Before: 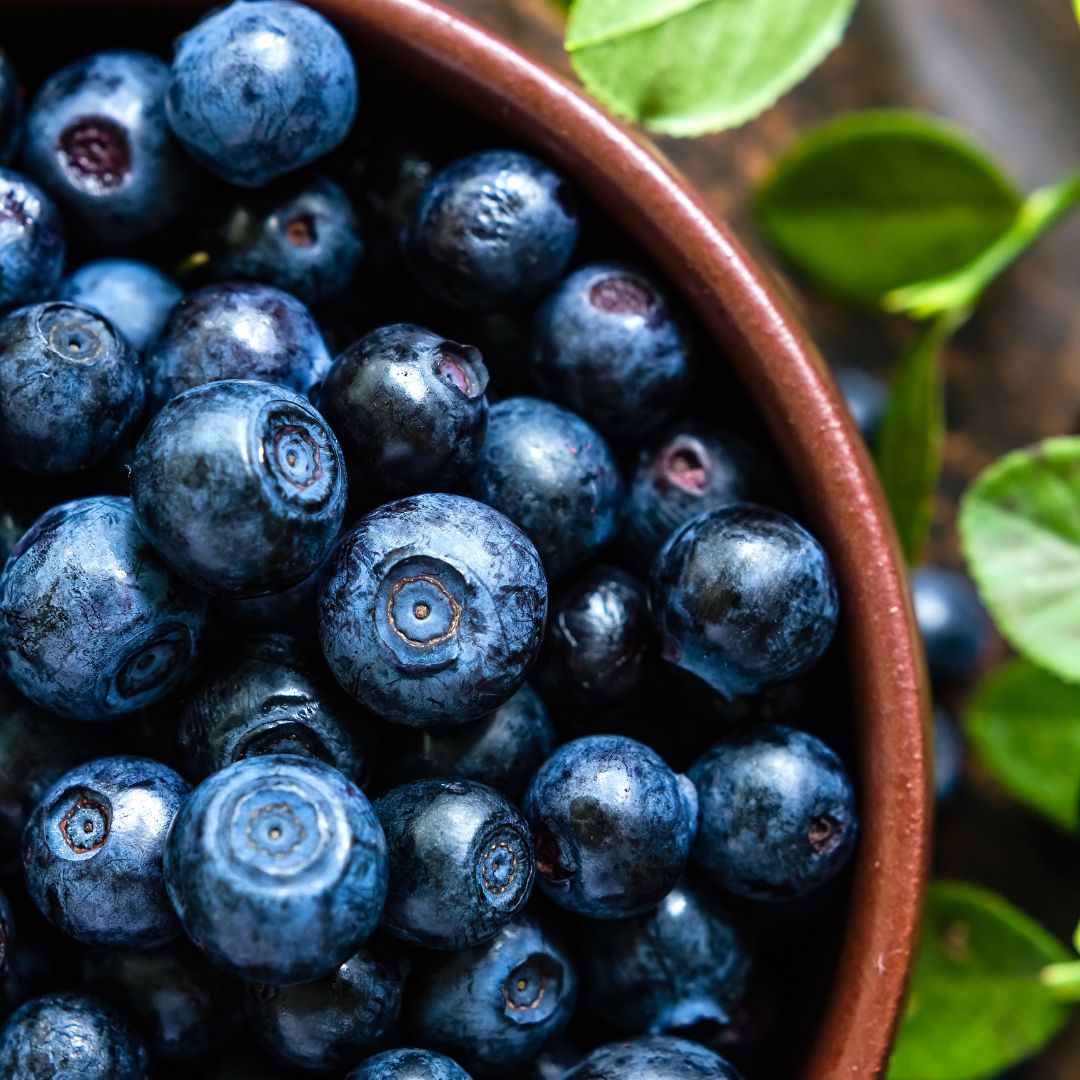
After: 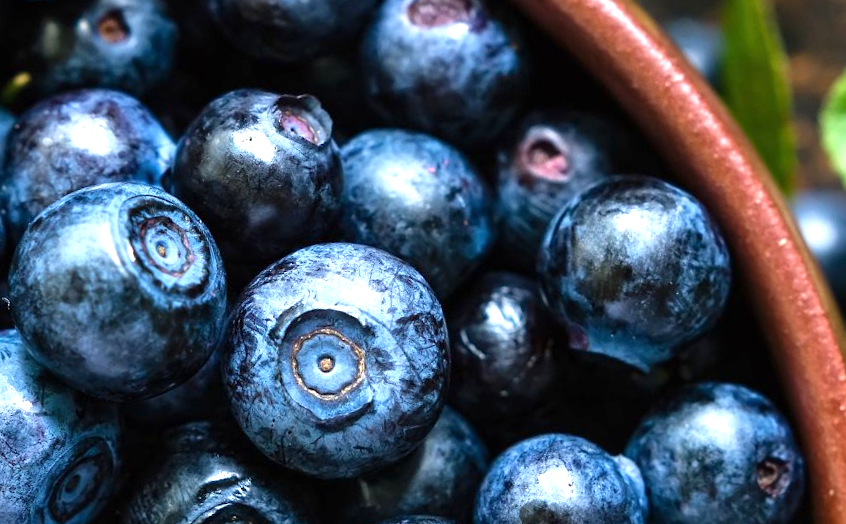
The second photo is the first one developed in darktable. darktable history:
crop and rotate: left 10.071%, top 10.071%, right 10.02%, bottom 10.02%
shadows and highlights: shadows 20.91, highlights -35.45, soften with gaussian
rotate and perspective: rotation -14.8°, crop left 0.1, crop right 0.903, crop top 0.25, crop bottom 0.748
exposure: exposure 0.657 EV, compensate highlight preservation false
